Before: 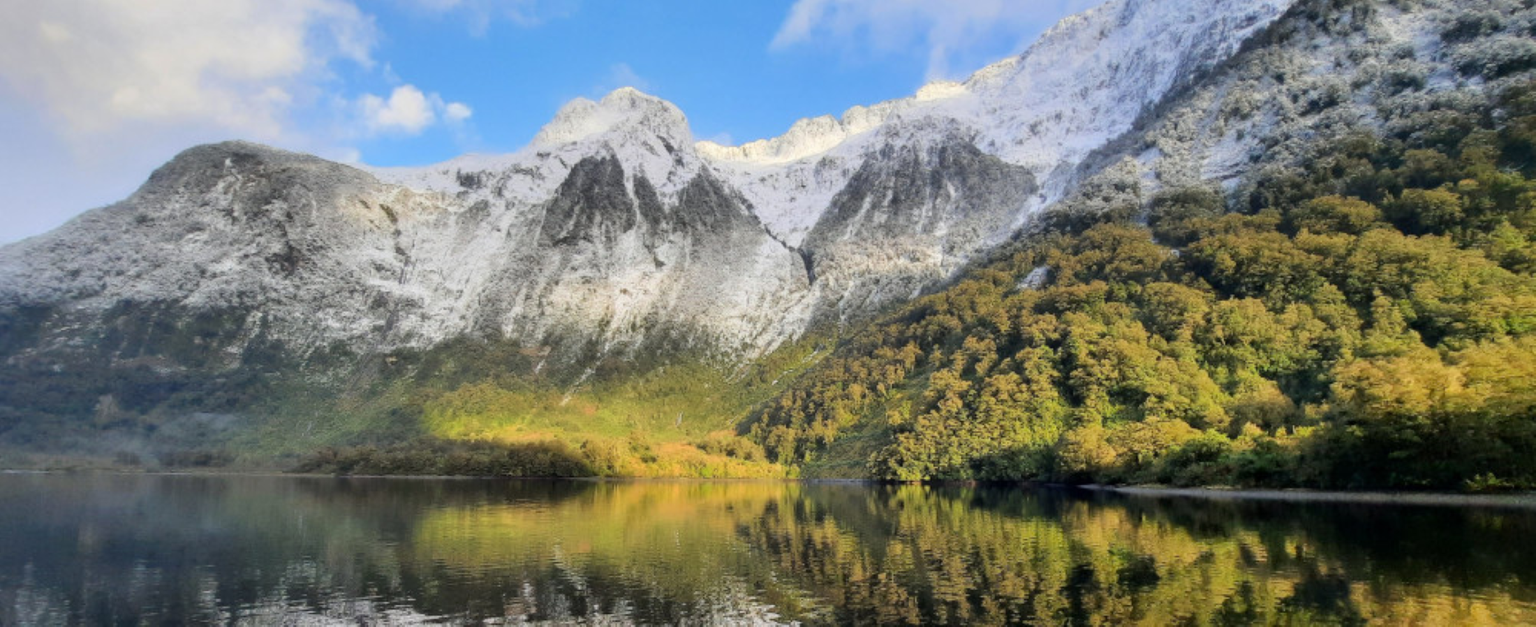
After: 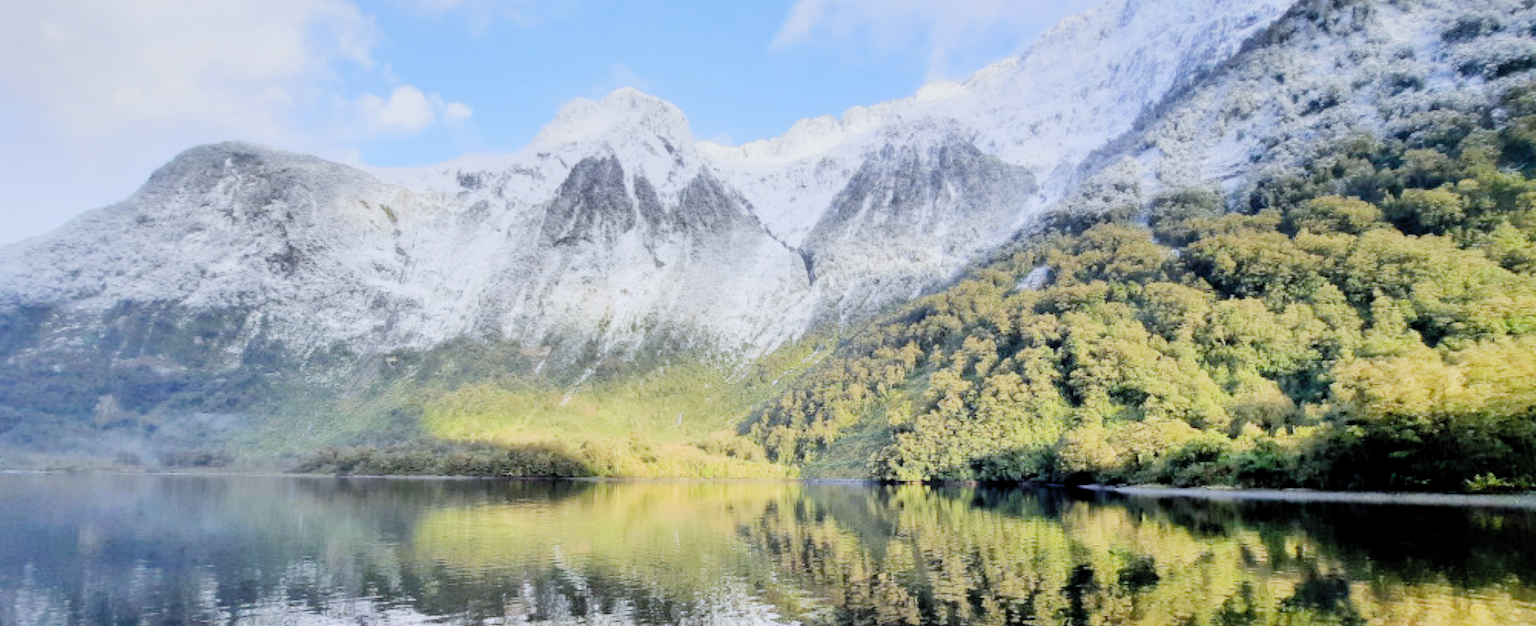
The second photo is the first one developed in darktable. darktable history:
filmic rgb: middle gray luminance 30%, black relative exposure -9 EV, white relative exposure 7 EV, threshold 6 EV, target black luminance 0%, hardness 2.94, latitude 2.04%, contrast 0.963, highlights saturation mix 5%, shadows ↔ highlights balance 12.16%, add noise in highlights 0, preserve chrominance no, color science v3 (2019), use custom middle-gray values true, iterations of high-quality reconstruction 0, contrast in highlights soft, enable highlight reconstruction true
contrast brightness saturation: brightness 0.15
graduated density: on, module defaults
exposure: black level correction 0.001, exposure 1.84 EV, compensate highlight preservation false
white balance: red 0.948, green 1.02, blue 1.176
